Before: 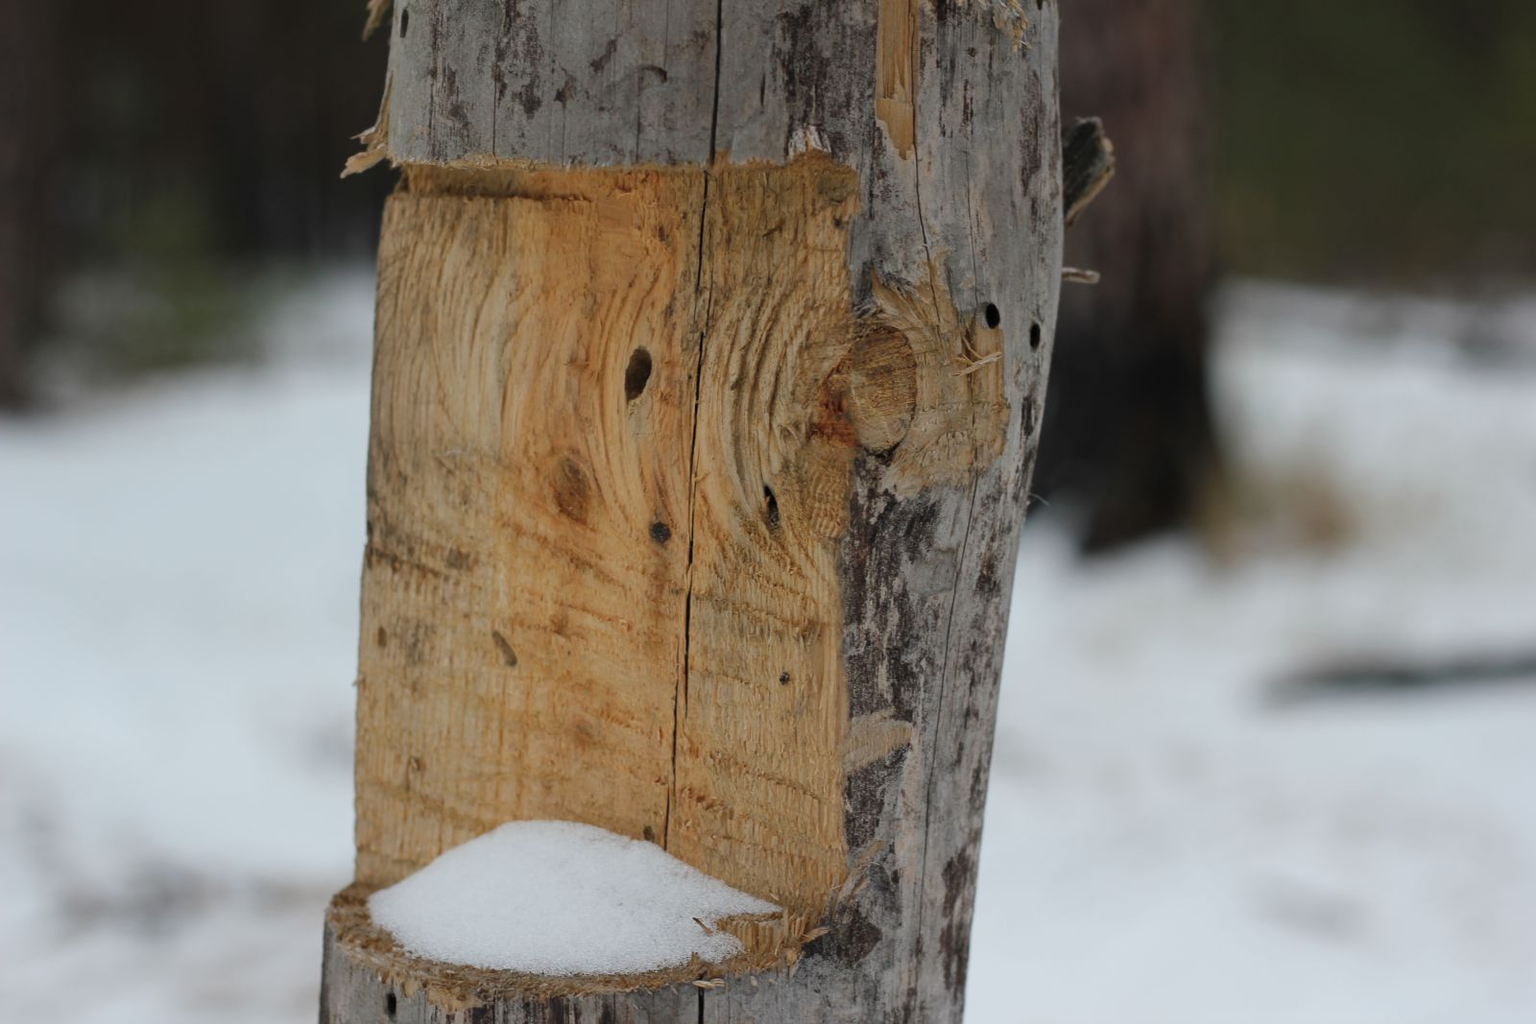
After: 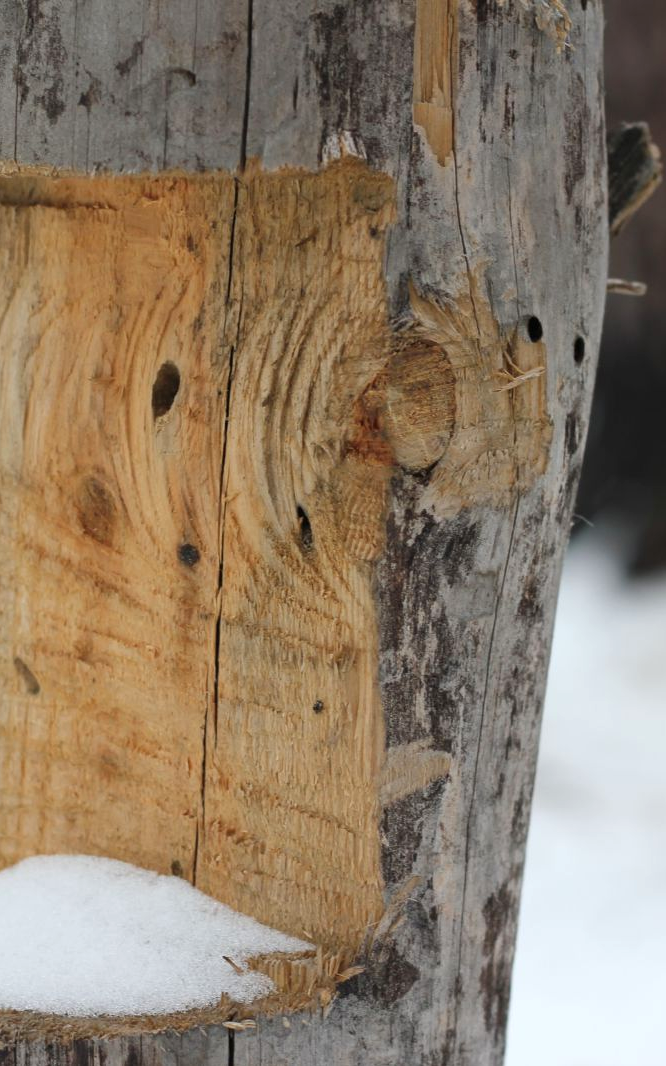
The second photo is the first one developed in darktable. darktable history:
exposure: exposure 0.426 EV, compensate highlight preservation false
crop: left 31.229%, right 27.105%
